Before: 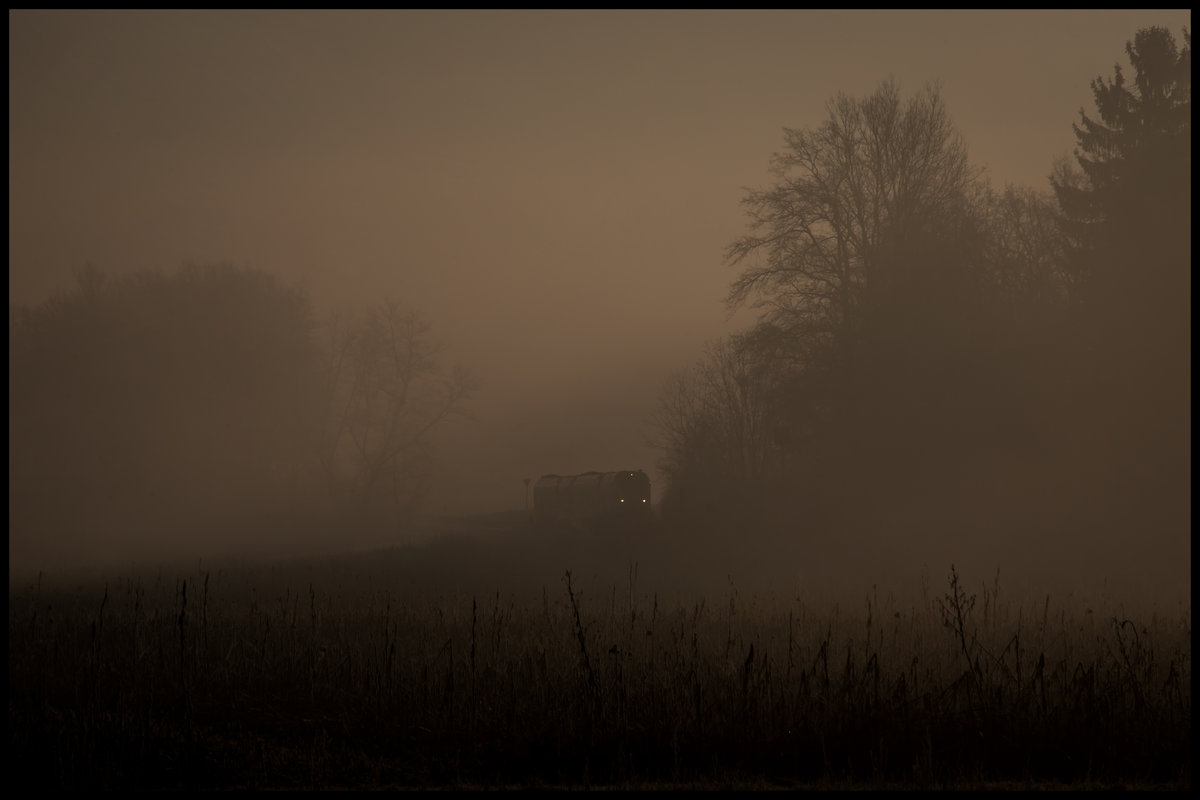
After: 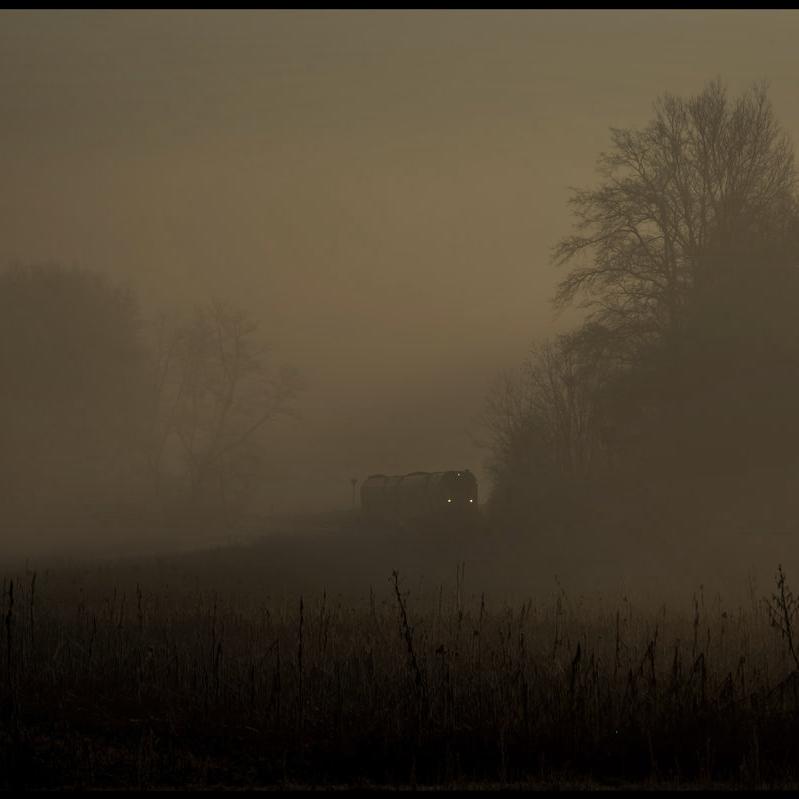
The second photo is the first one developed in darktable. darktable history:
shadows and highlights: shadows 29.32, highlights -29.32, low approximation 0.01, soften with gaussian
color correction: highlights a* -8, highlights b* 3.1
crop and rotate: left 14.436%, right 18.898%
